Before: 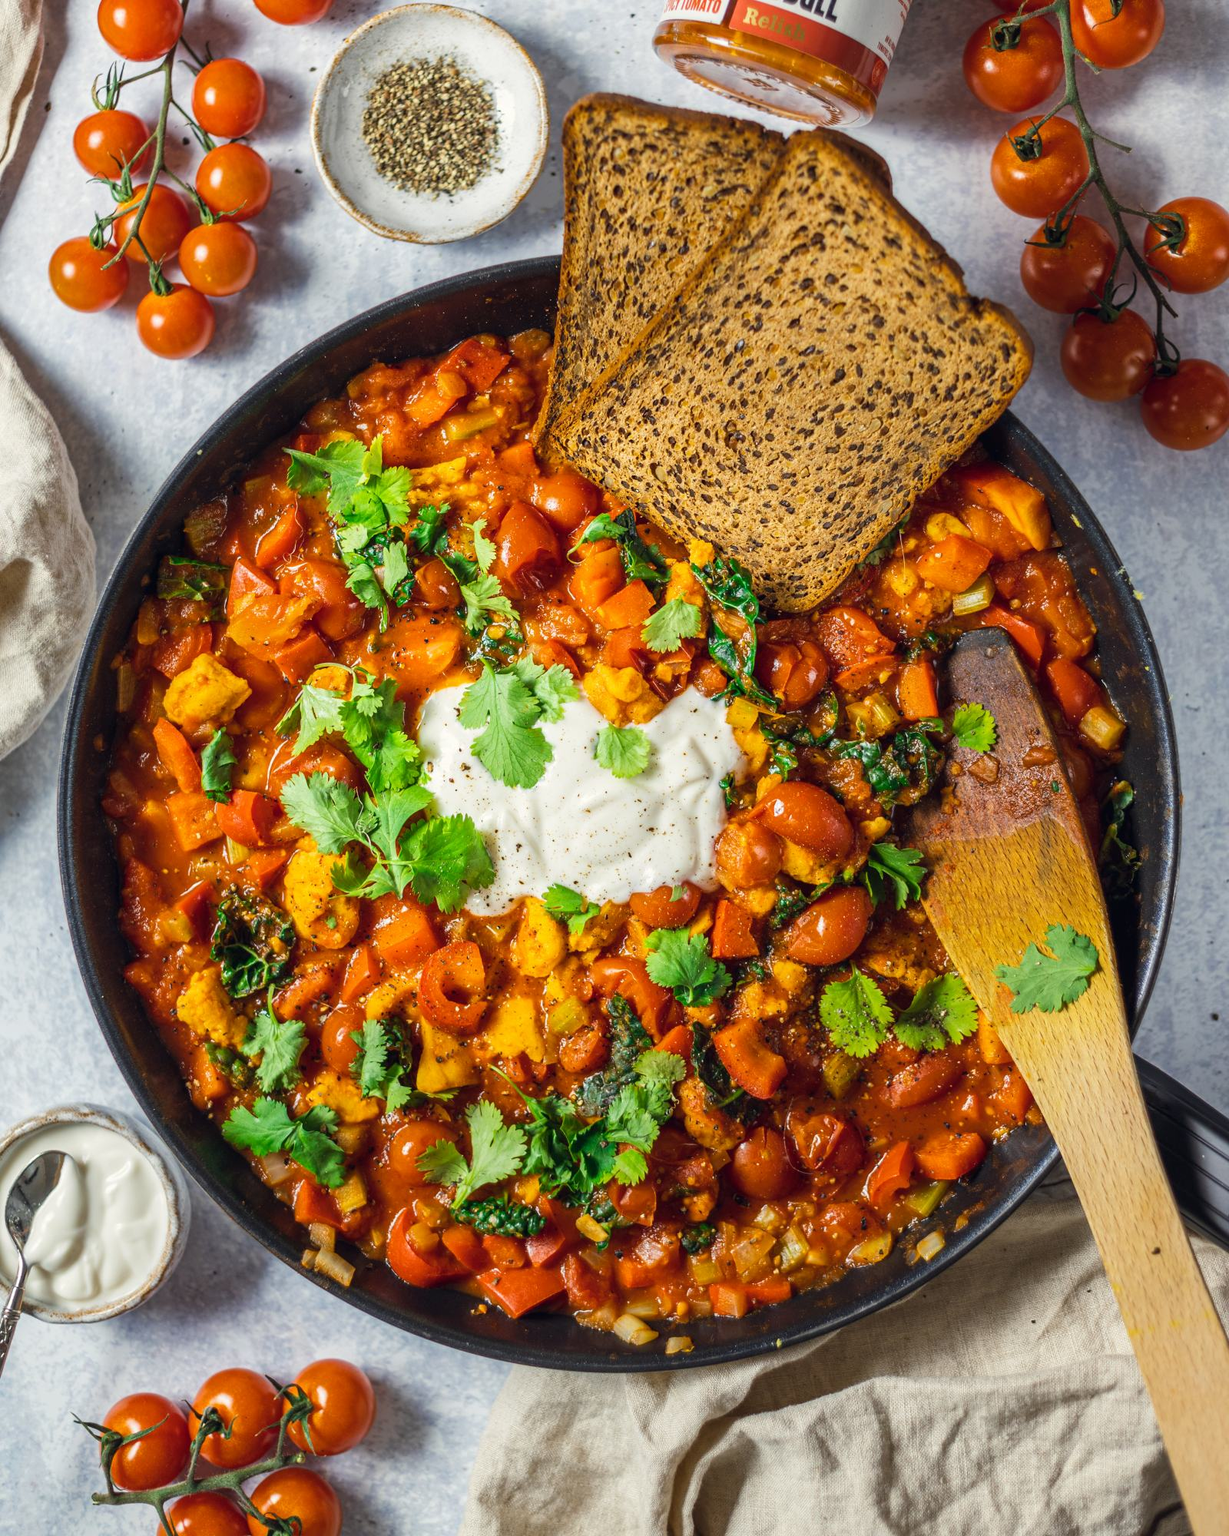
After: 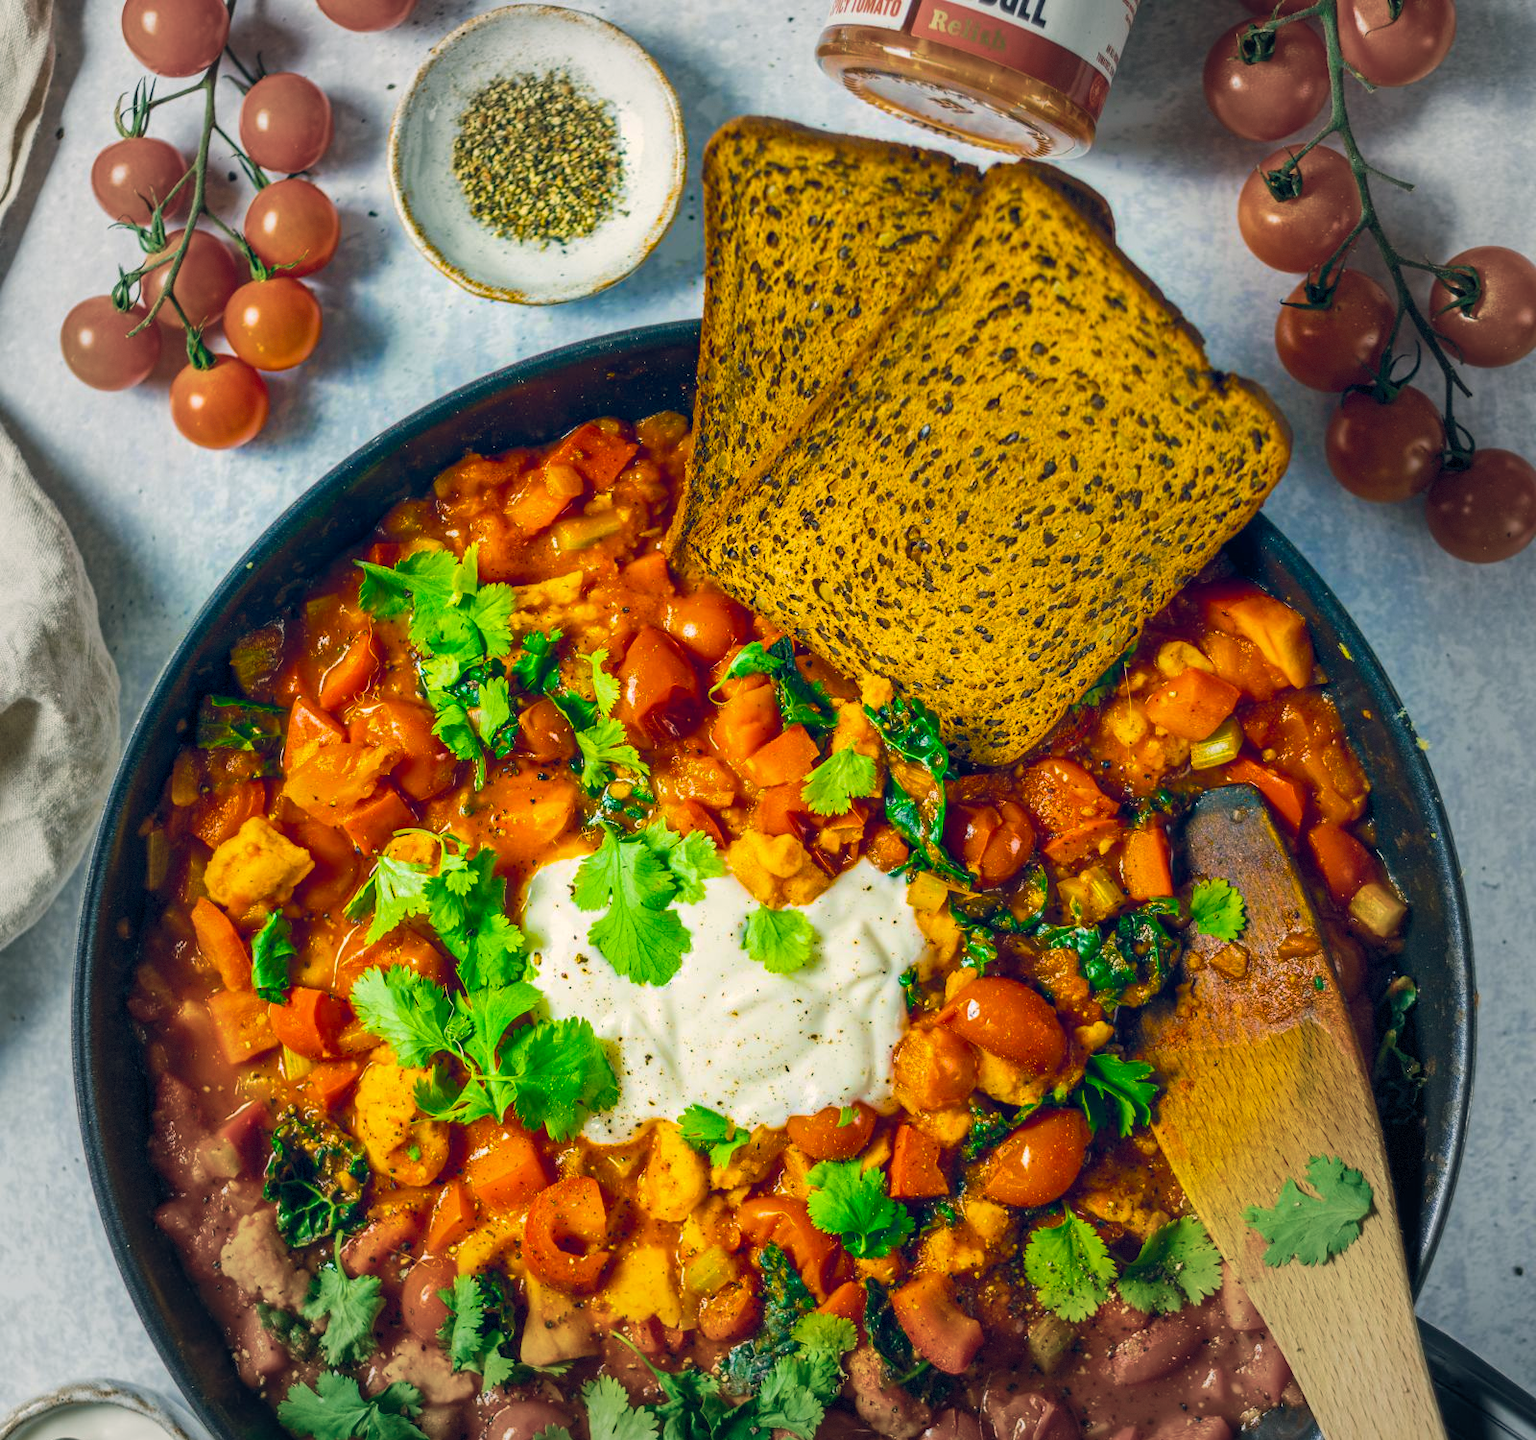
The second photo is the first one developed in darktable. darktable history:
color balance rgb: power › chroma 2.141%, power › hue 165.24°, highlights gain › chroma 1.562%, highlights gain › hue 57.38°, global offset › chroma 0.158%, global offset › hue 253.31°, linear chroma grading › global chroma 0.8%, perceptual saturation grading › global saturation 30.286%, global vibrance 50.106%
vignetting: fall-off start 68.45%, fall-off radius 30.71%, brightness -0.174, width/height ratio 0.99, shape 0.861, dithering 8-bit output
exposure: compensate highlight preservation false
crop: bottom 24.99%
